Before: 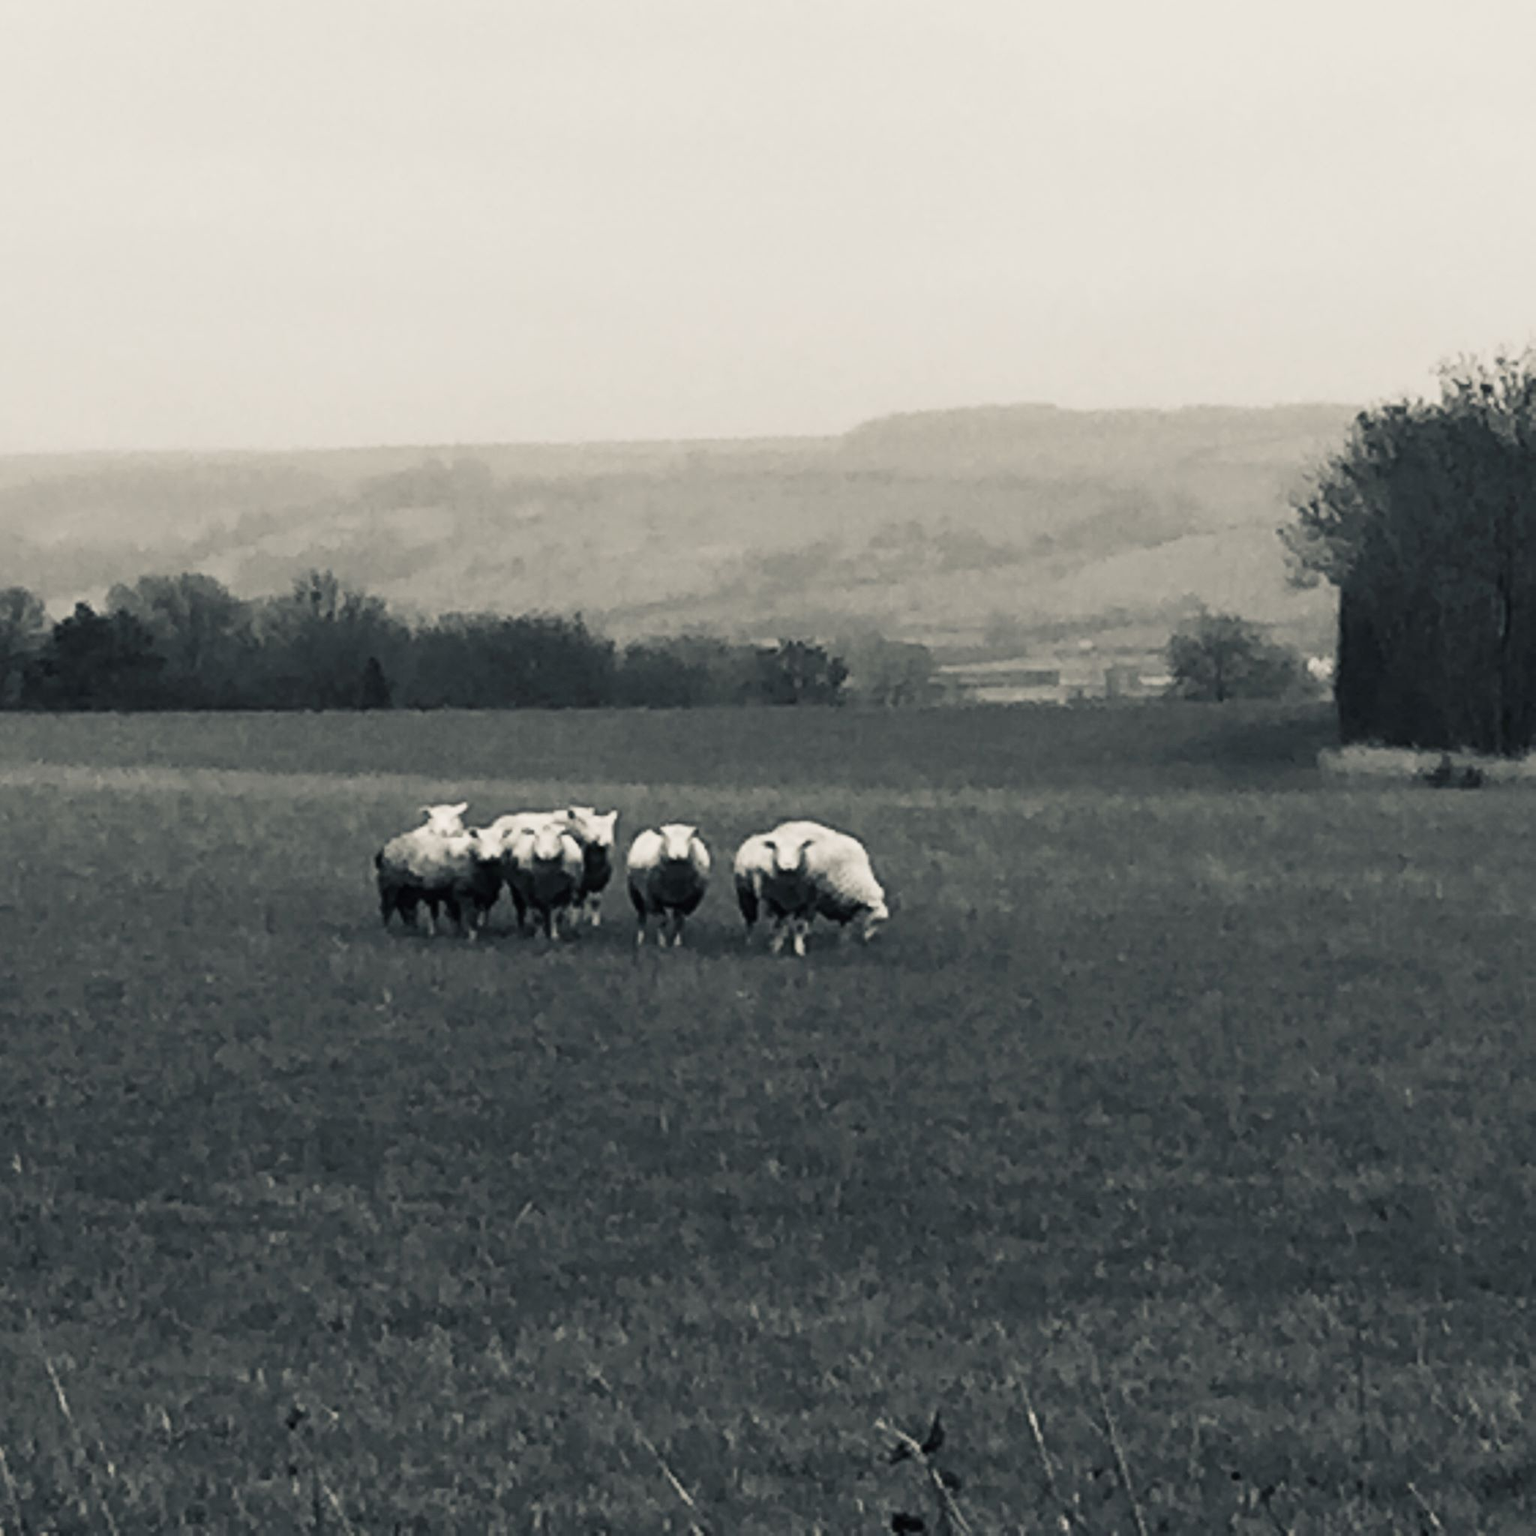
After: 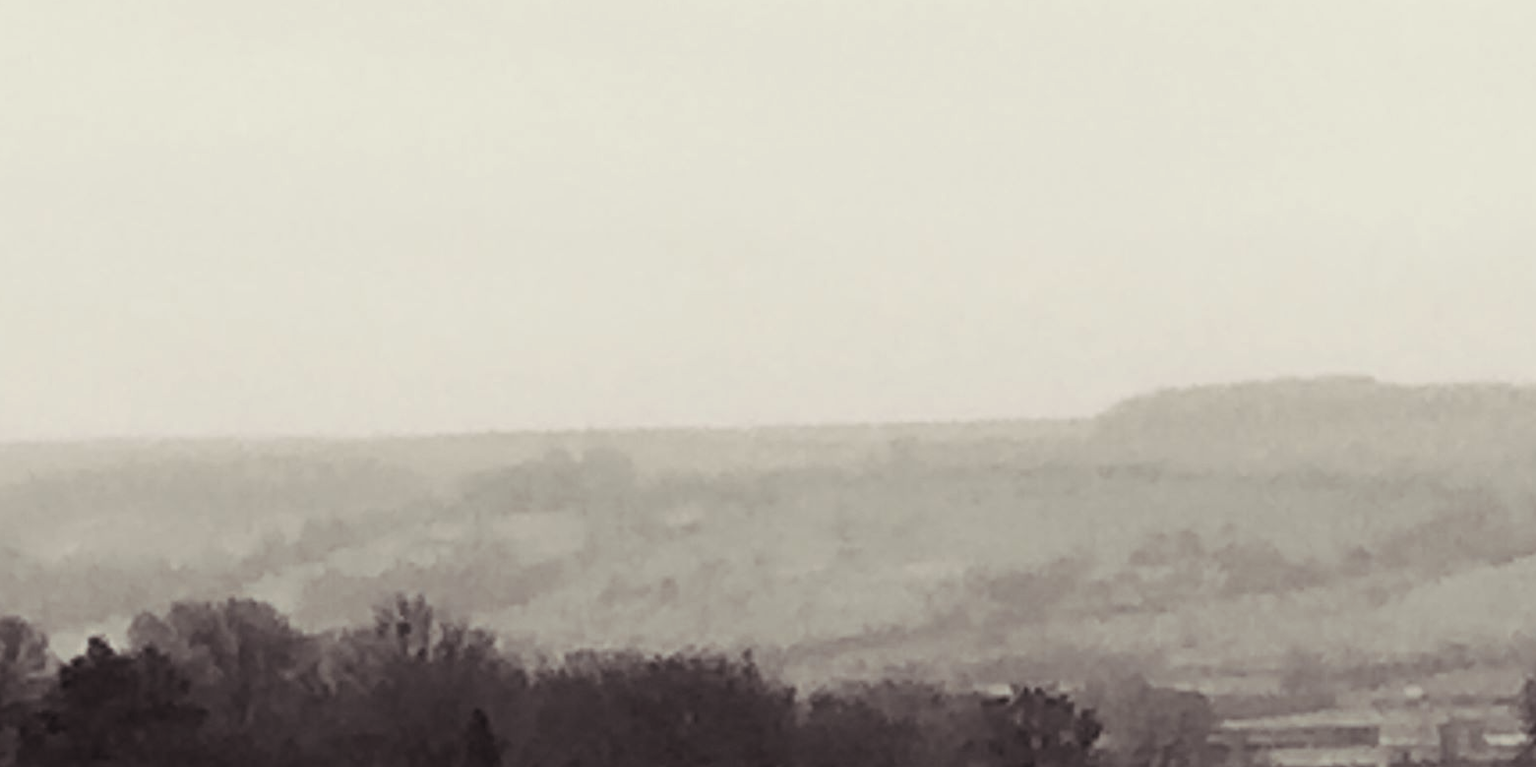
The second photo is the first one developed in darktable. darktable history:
crop: left 0.579%, top 7.627%, right 23.167%, bottom 54.275%
exposure: compensate highlight preservation false
split-toning: shadows › saturation 0.2
